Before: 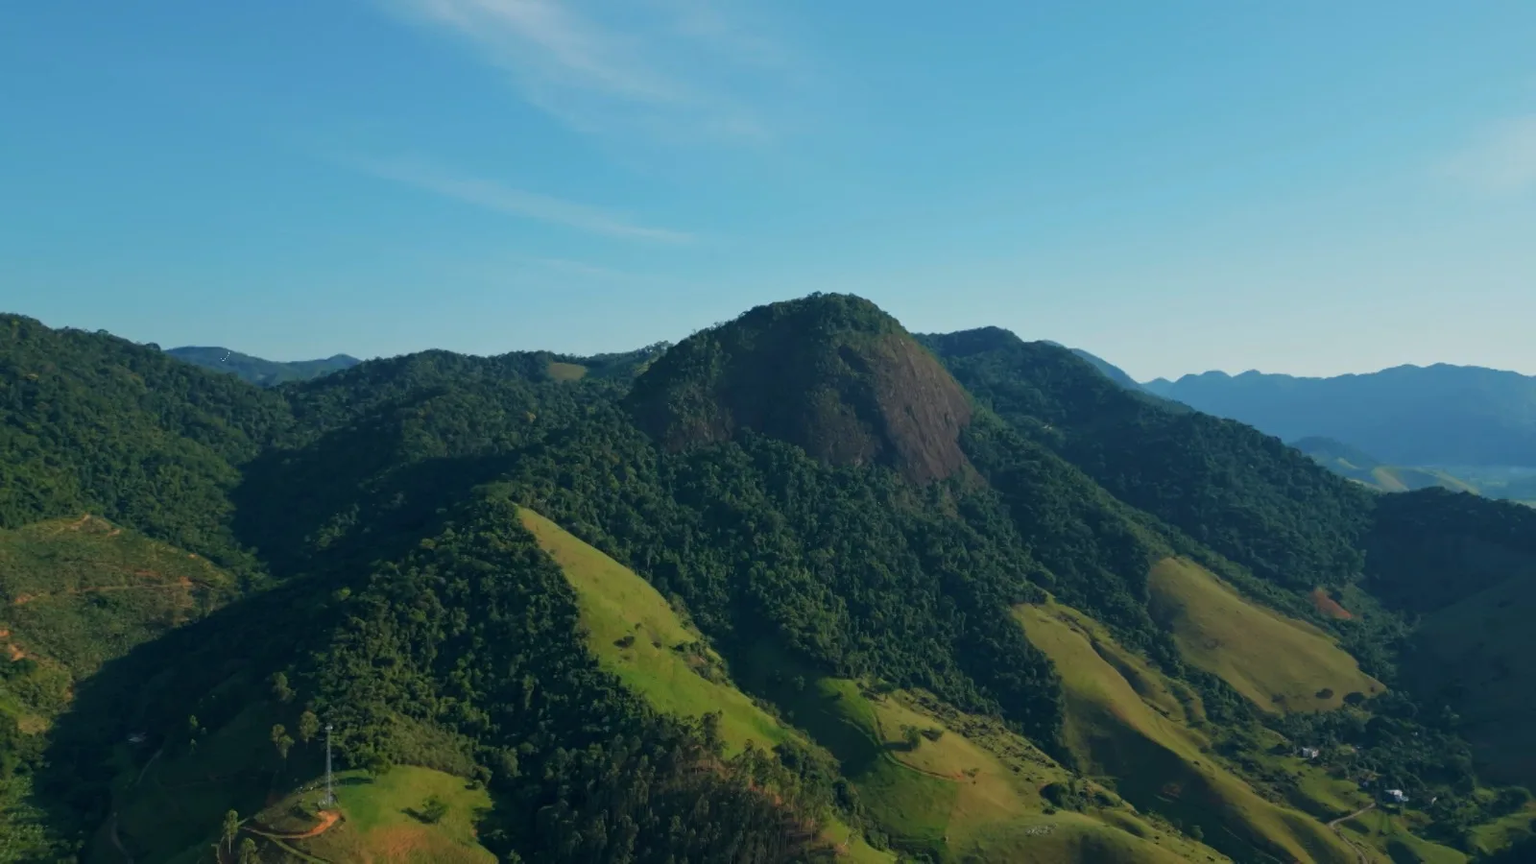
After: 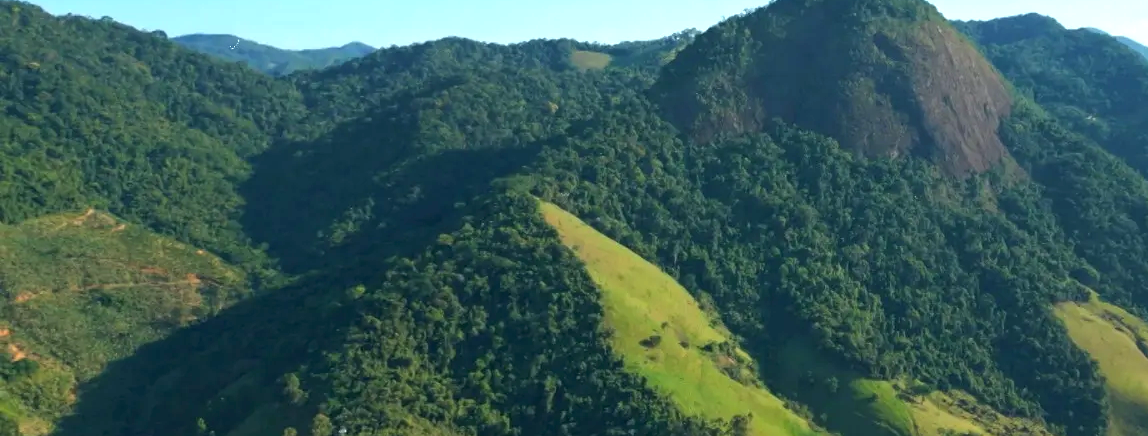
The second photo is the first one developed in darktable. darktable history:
crop: top 36.436%, right 28.2%, bottom 15.014%
exposure: black level correction 0, exposure 1.199 EV, compensate highlight preservation false
